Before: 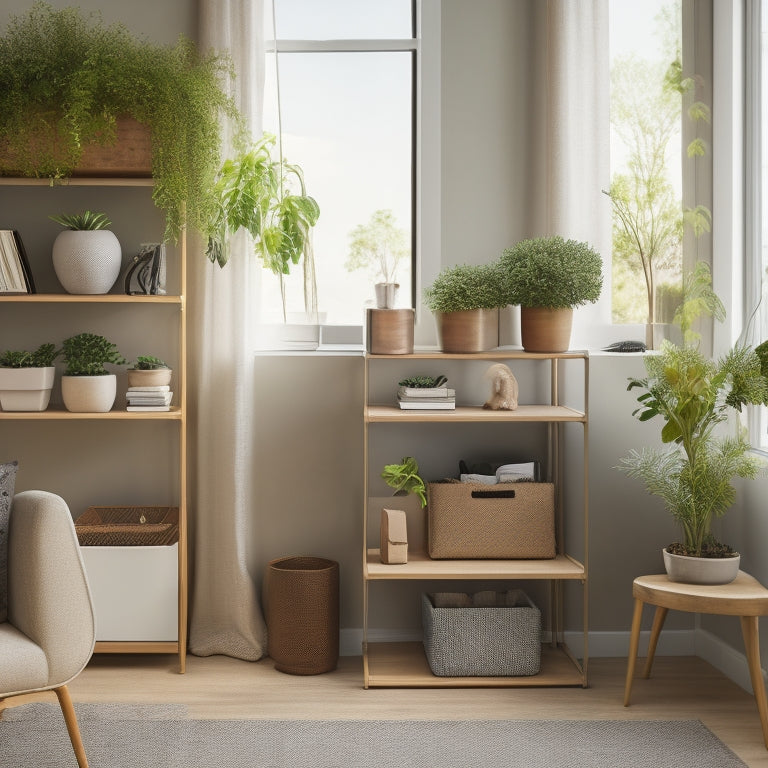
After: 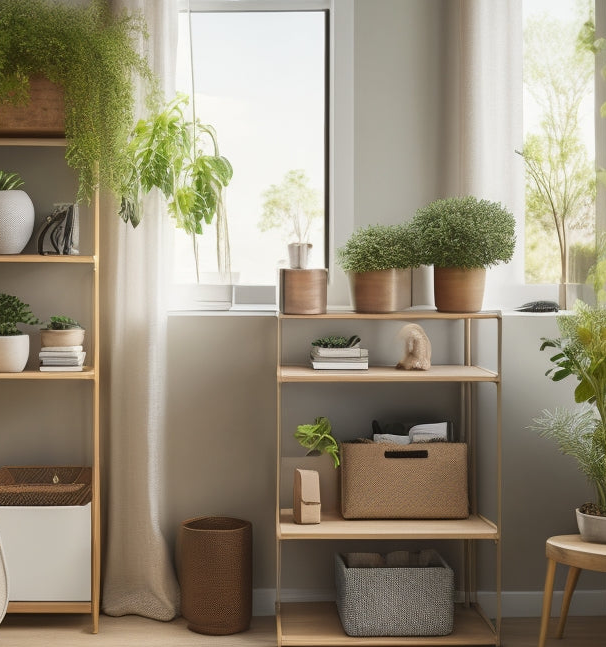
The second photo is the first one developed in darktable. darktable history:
crop: left 11.45%, top 5.229%, right 9.589%, bottom 10.488%
contrast brightness saturation: contrast 0.074
